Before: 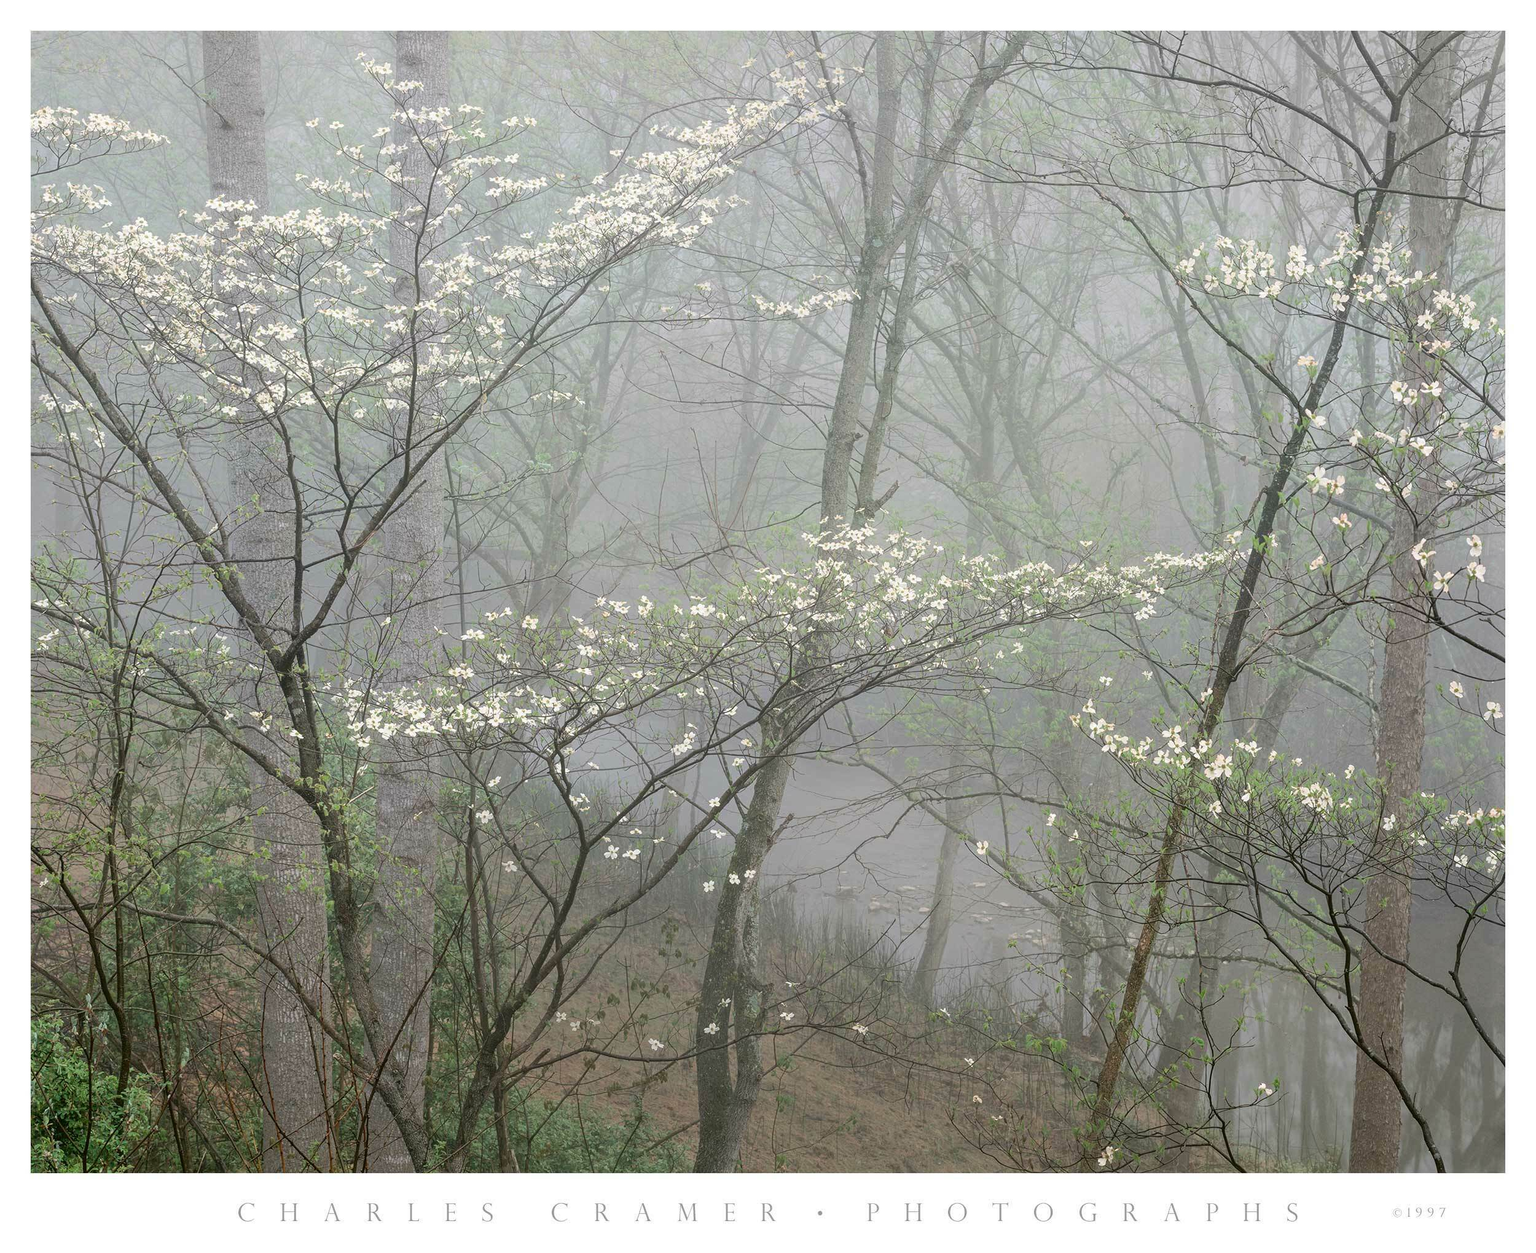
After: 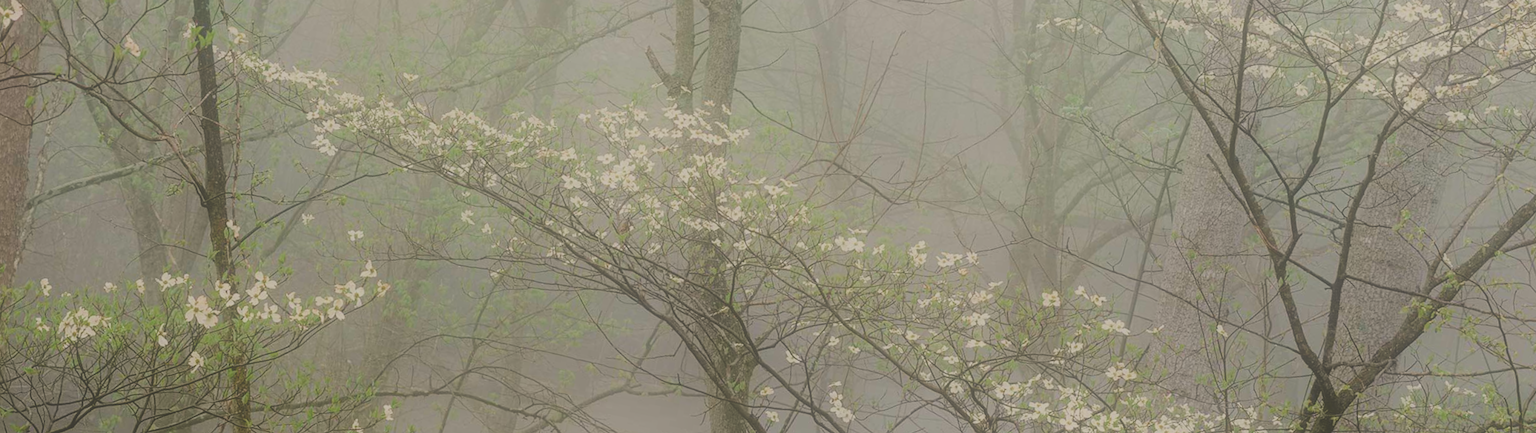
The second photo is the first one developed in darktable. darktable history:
exposure: exposure -0.36 EV, compensate highlight preservation false
white balance: red 1.045, blue 0.932
rotate and perspective: rotation 5.12°, automatic cropping off
filmic rgb: black relative exposure -7.65 EV, white relative exposure 4.56 EV, hardness 3.61
crop and rotate: angle 16.12°, top 30.835%, bottom 35.653%
contrast brightness saturation: saturation -0.1
soften: size 60.24%, saturation 65.46%, brightness 0.506 EV, mix 25.7%
color balance rgb: perceptual saturation grading › global saturation 20%, perceptual saturation grading › highlights -25%, perceptual saturation grading › shadows 50.52%, global vibrance 40.24%
